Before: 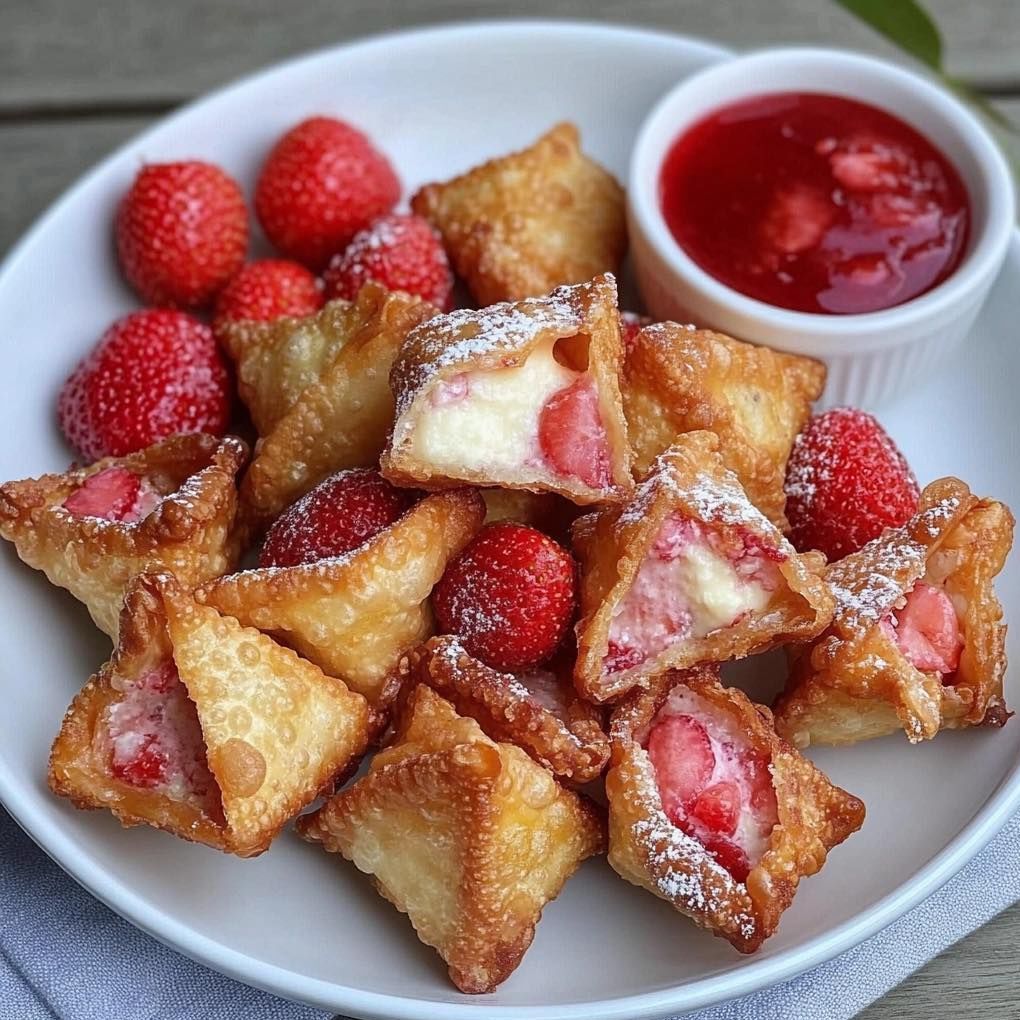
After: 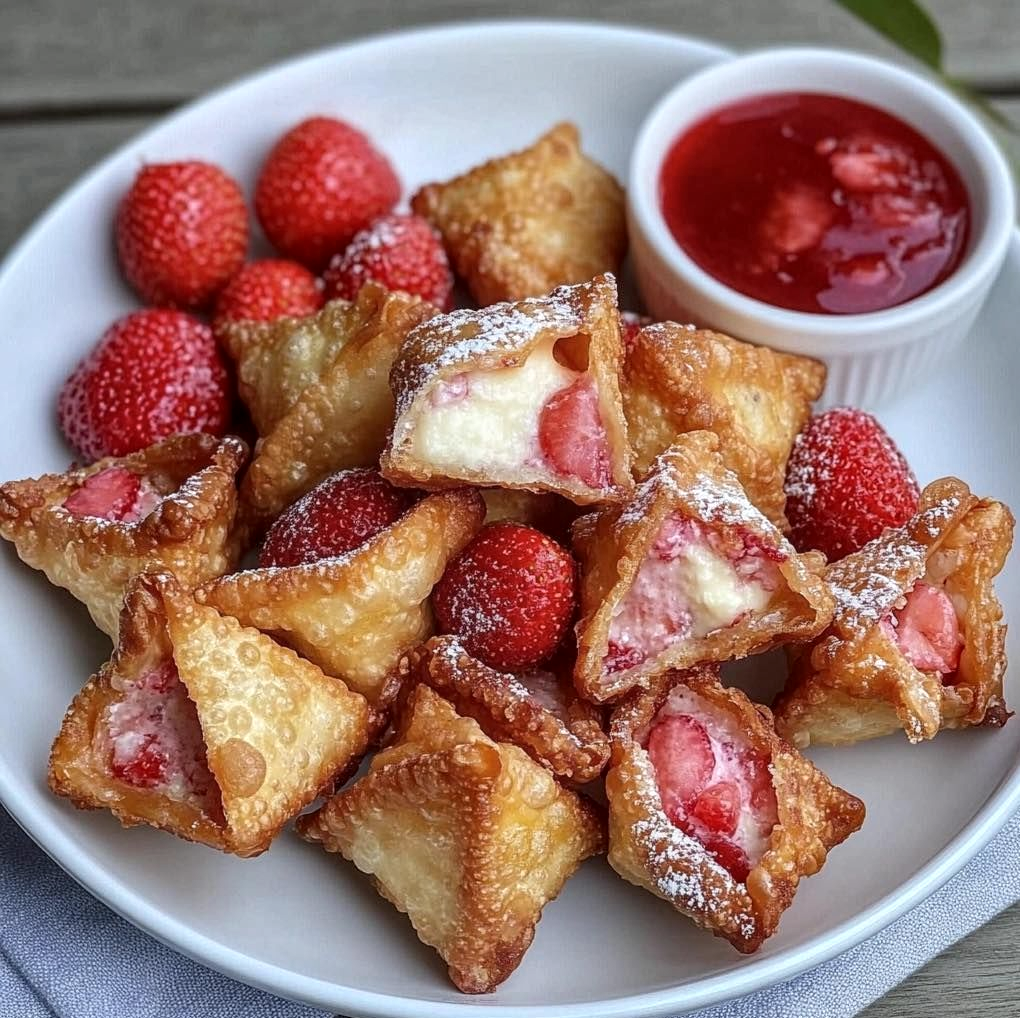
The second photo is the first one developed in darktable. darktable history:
contrast brightness saturation: contrast 0.01, saturation -0.05
crop: top 0.05%, bottom 0.098%
rgb curve: mode RGB, independent channels
local contrast: on, module defaults
